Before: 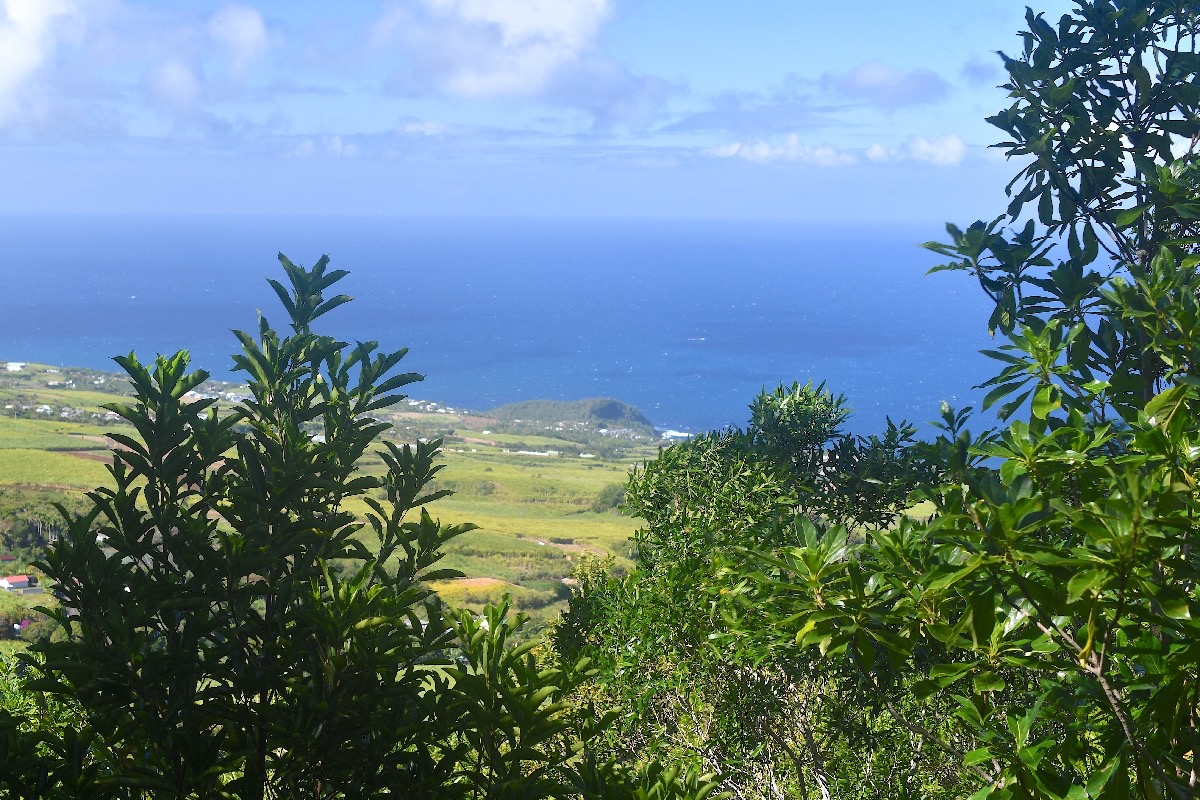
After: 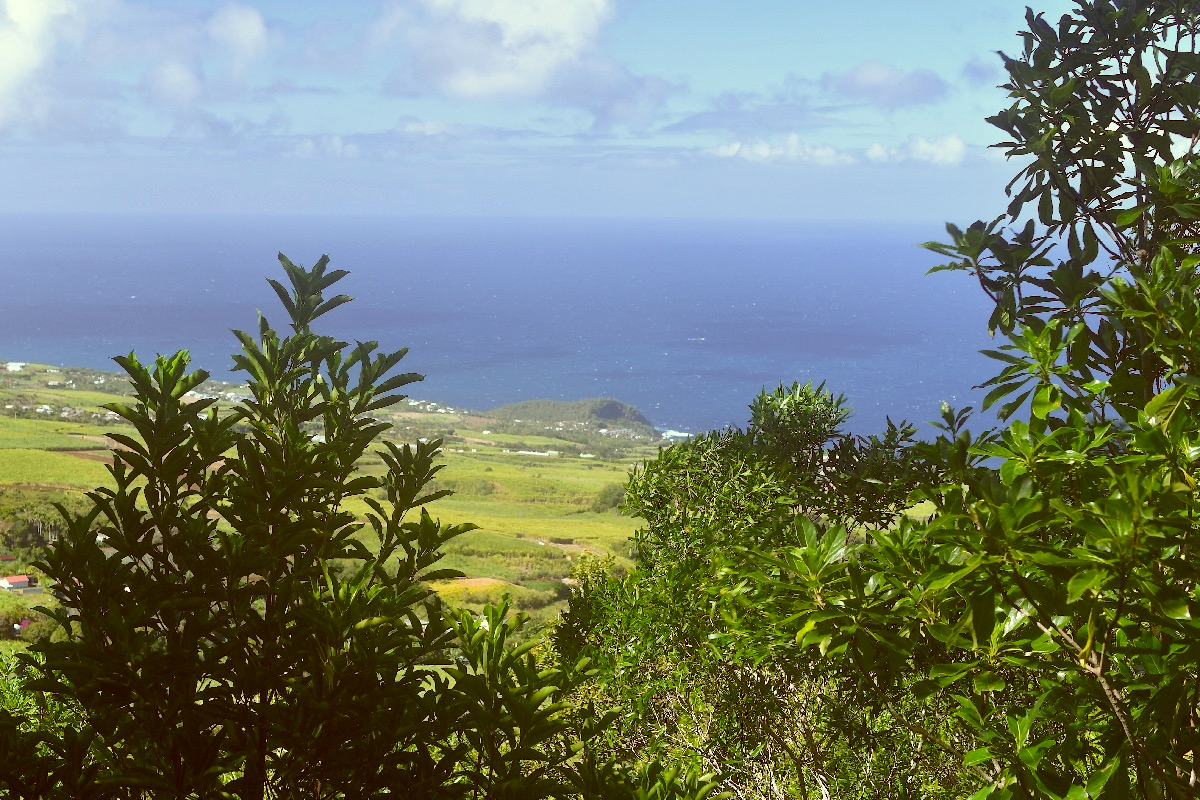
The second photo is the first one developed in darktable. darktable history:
color correction: highlights a* -5.43, highlights b* 9.8, shadows a* 9.35, shadows b* 24.11
